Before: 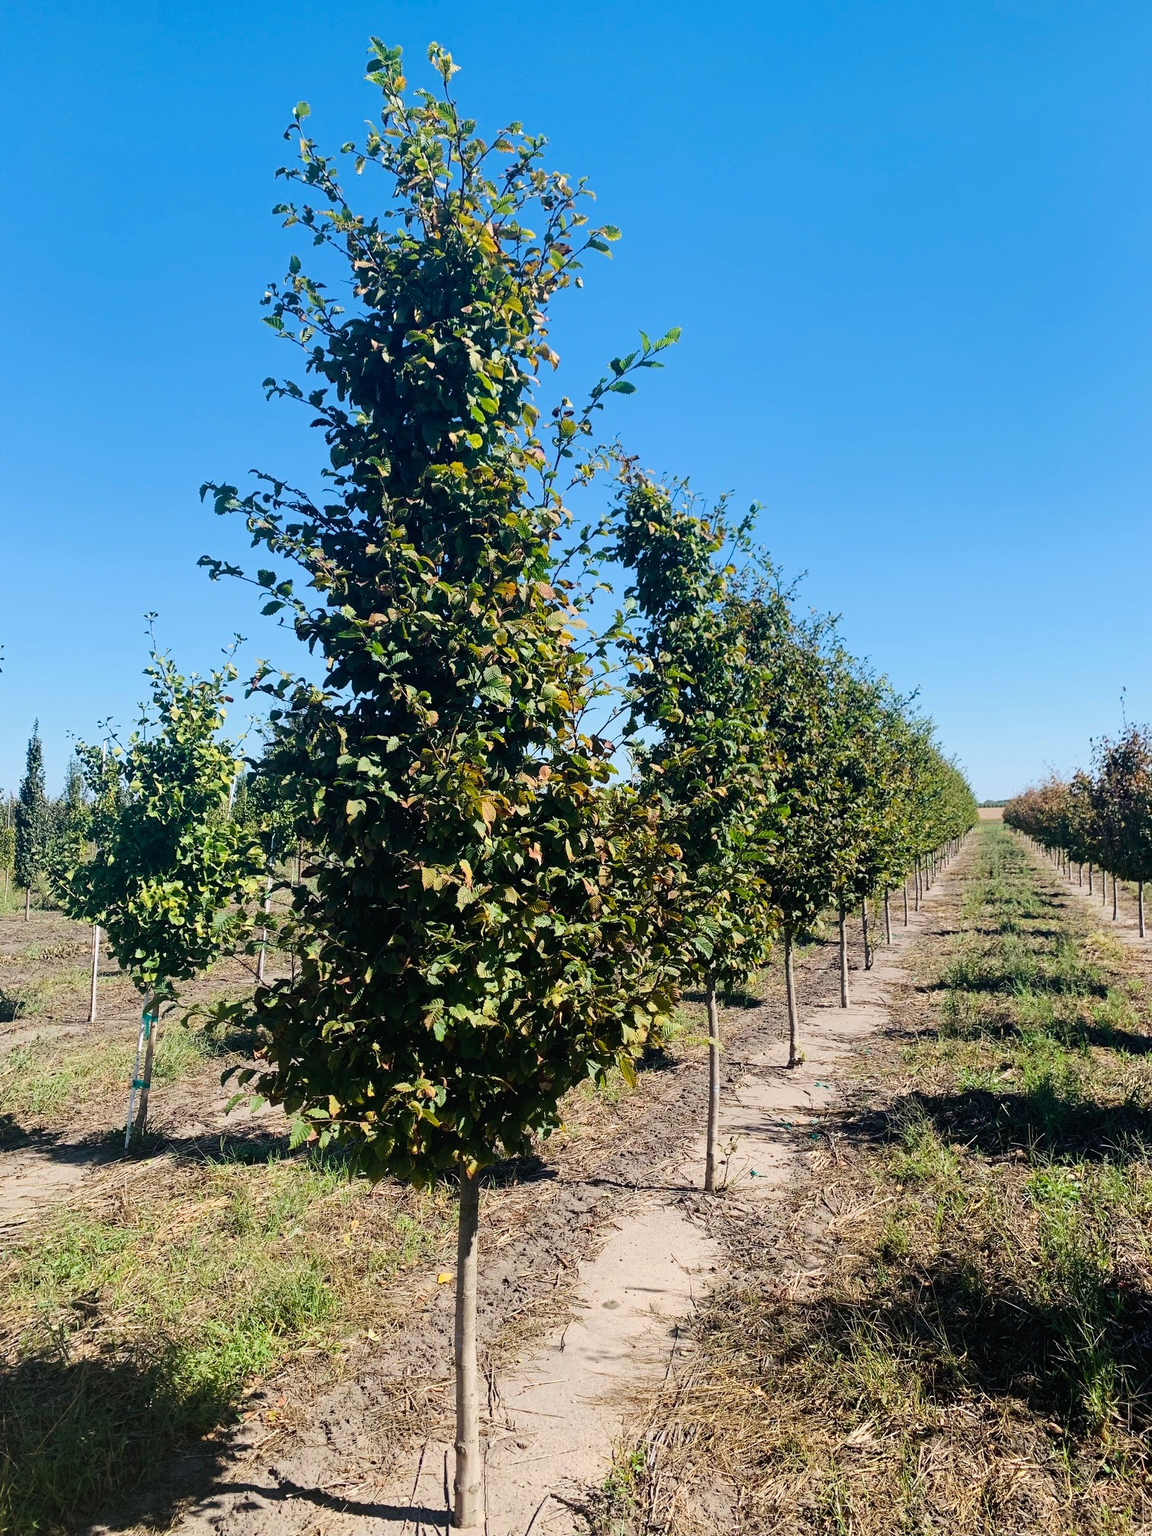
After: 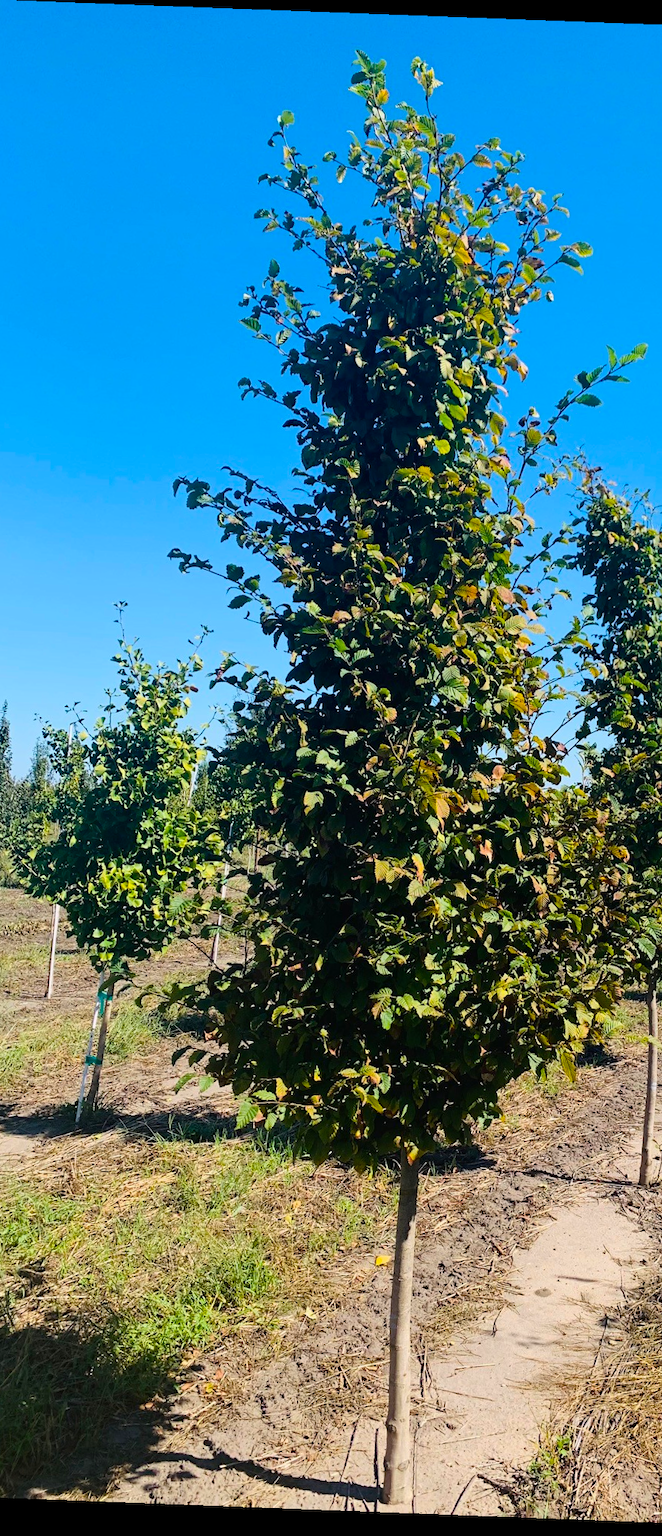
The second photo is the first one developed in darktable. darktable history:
crop: left 5.114%, right 38.589%
color balance rgb: perceptual saturation grading › global saturation 20%, global vibrance 20%
rotate and perspective: rotation 2.17°, automatic cropping off
